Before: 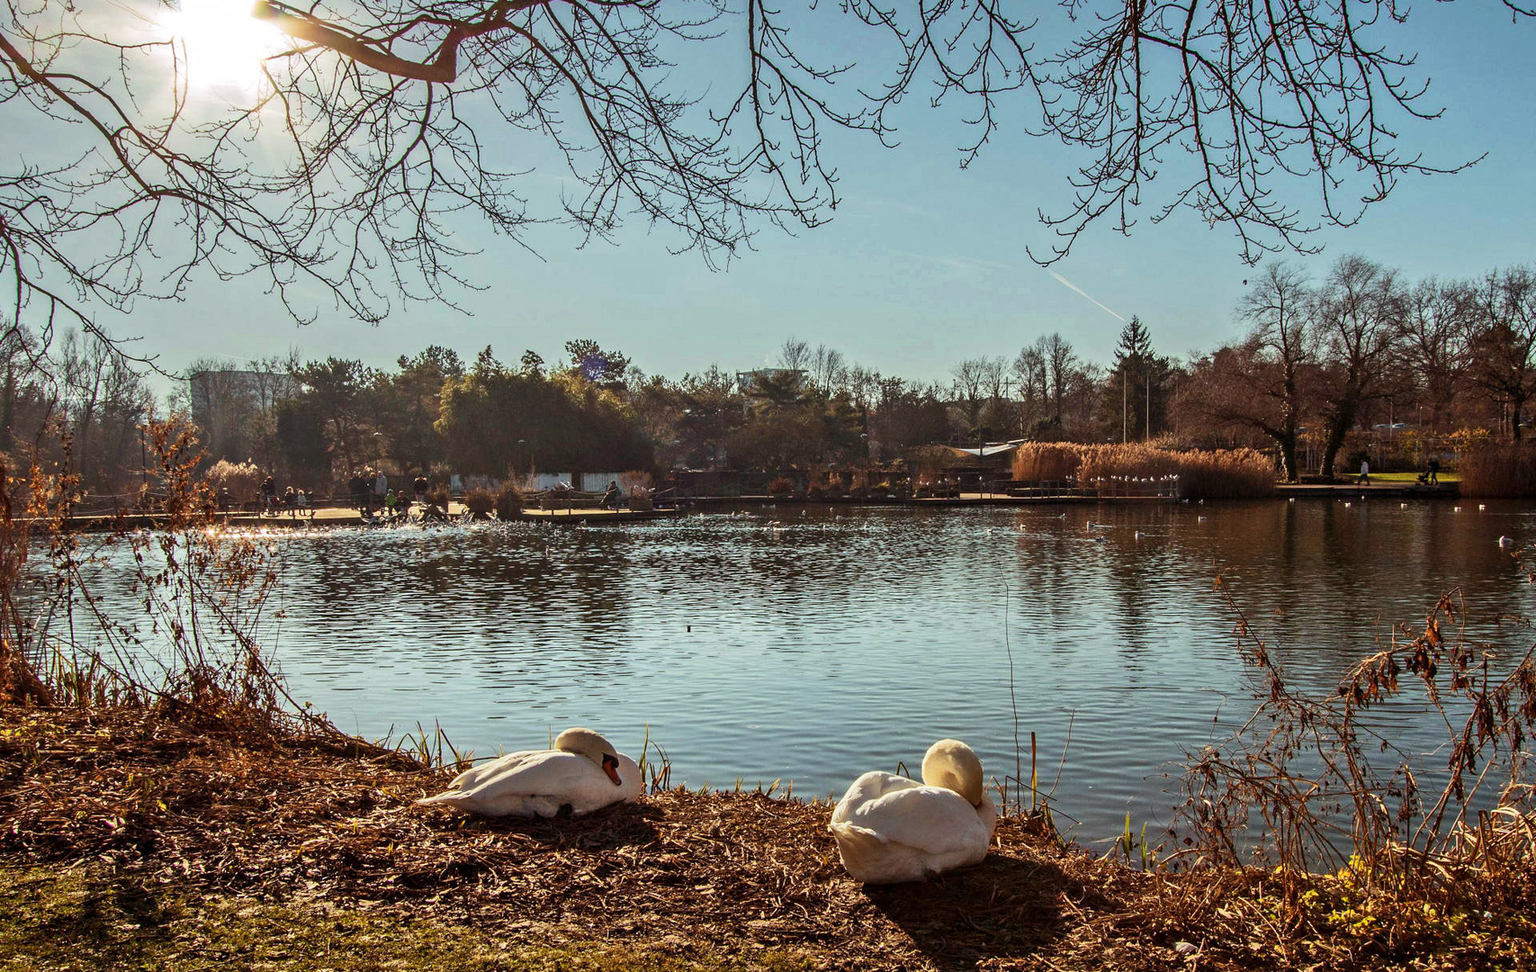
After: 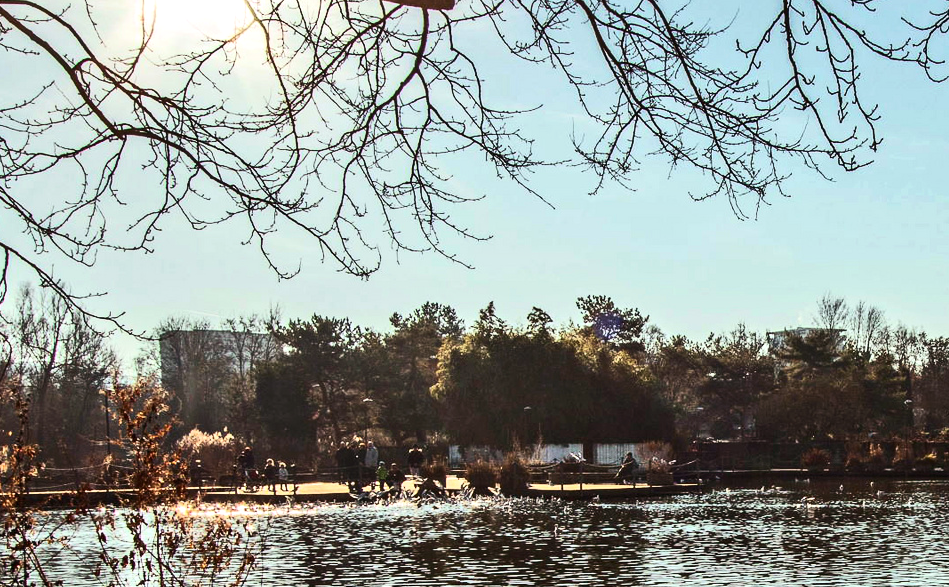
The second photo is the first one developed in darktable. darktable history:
tone equalizer: -8 EV -0.379 EV, -7 EV -0.407 EV, -6 EV -0.366 EV, -5 EV -0.247 EV, -3 EV 0.23 EV, -2 EV 0.351 EV, -1 EV 0.371 EV, +0 EV 0.437 EV, edges refinement/feathering 500, mask exposure compensation -1.57 EV, preserve details no
shadows and highlights: shadows 48.69, highlights -42.05, soften with gaussian
contrast brightness saturation: contrast 0.241, brightness 0.088
crop and rotate: left 3.071%, top 7.647%, right 41.28%, bottom 37.912%
